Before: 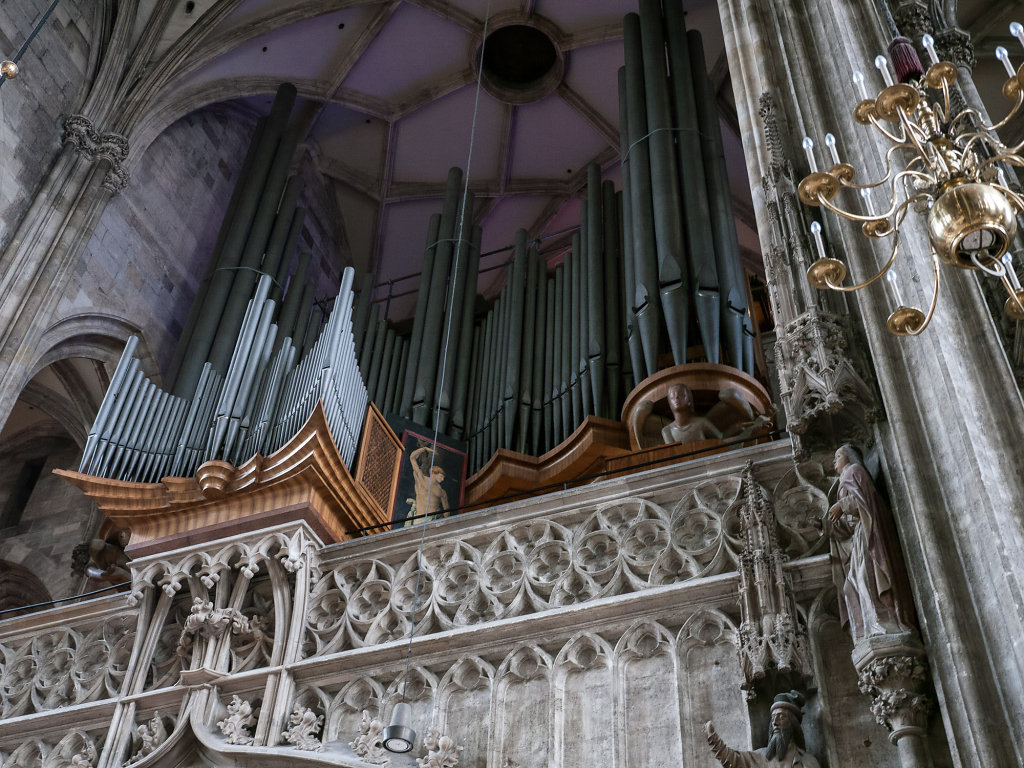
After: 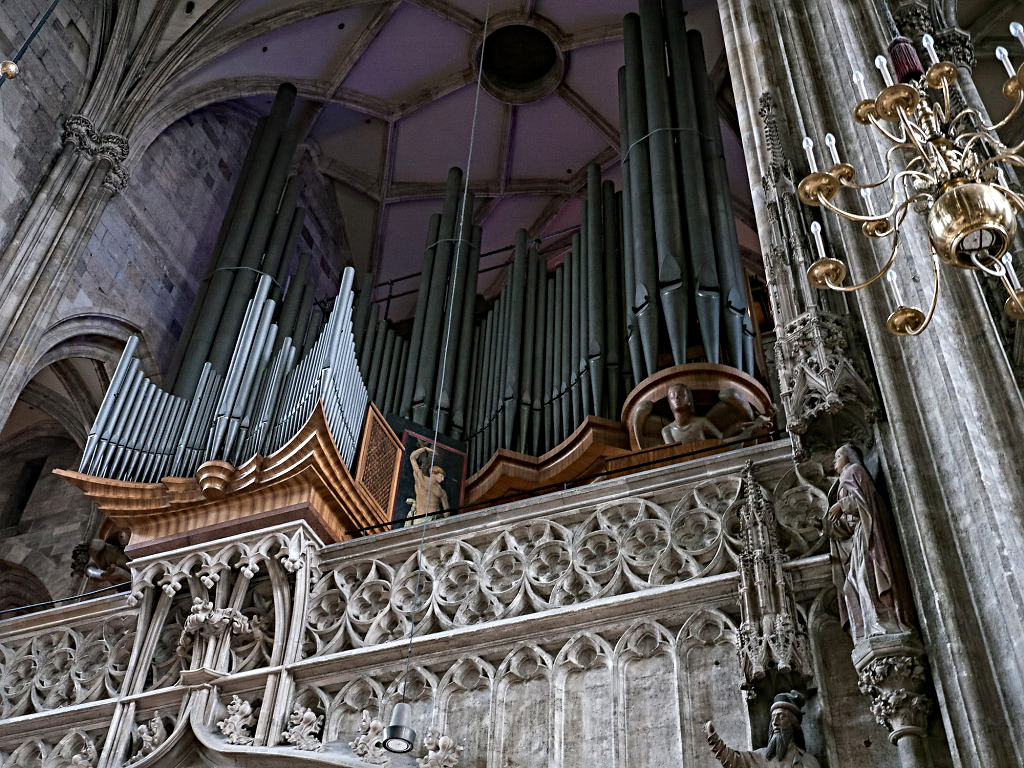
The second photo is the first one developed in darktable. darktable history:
sharpen: radius 4
haze removal: compatibility mode true, adaptive false
